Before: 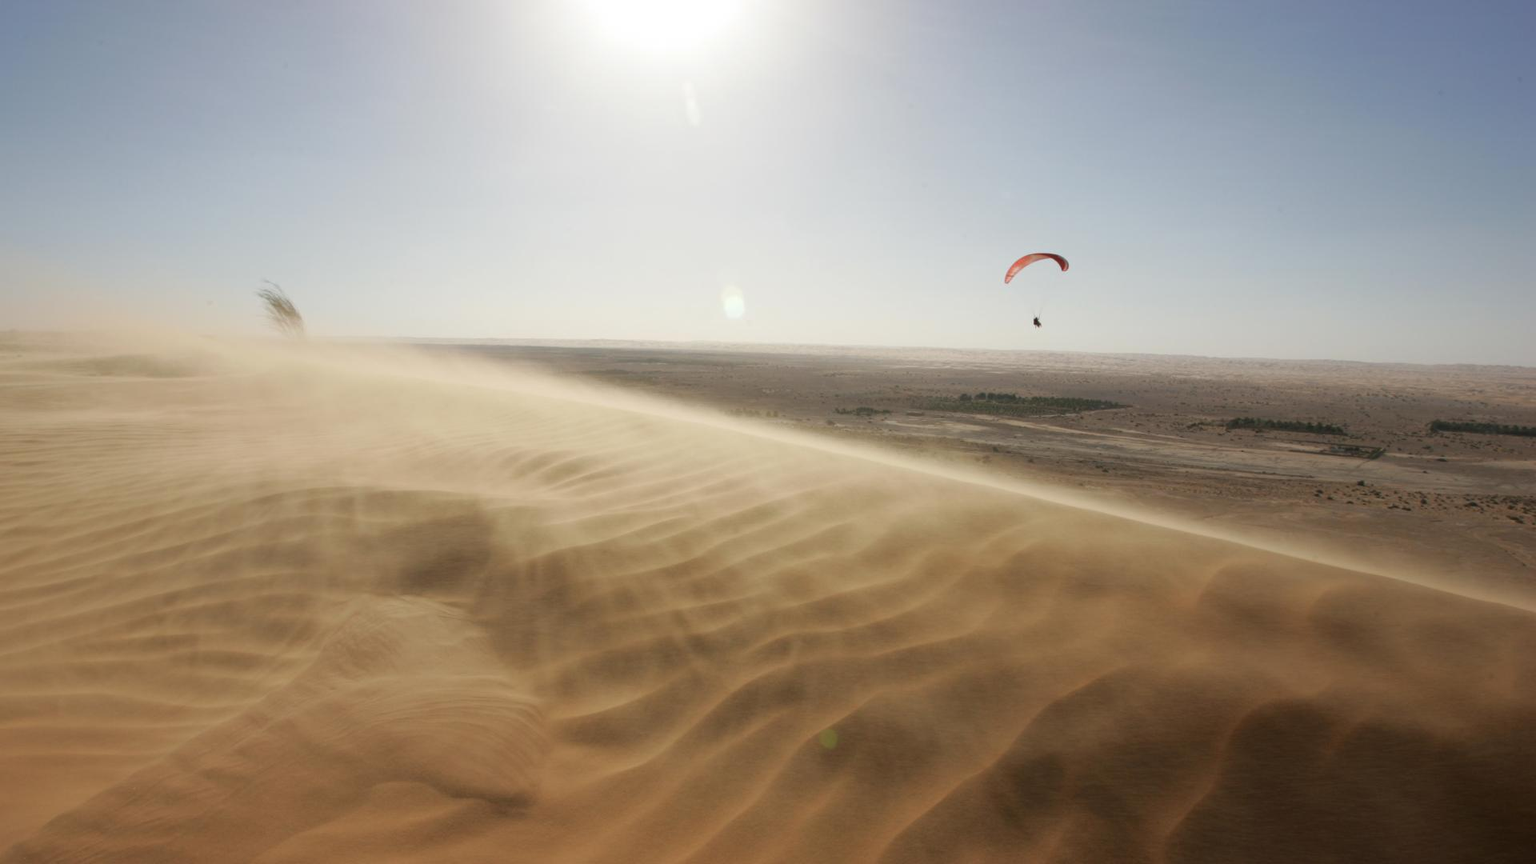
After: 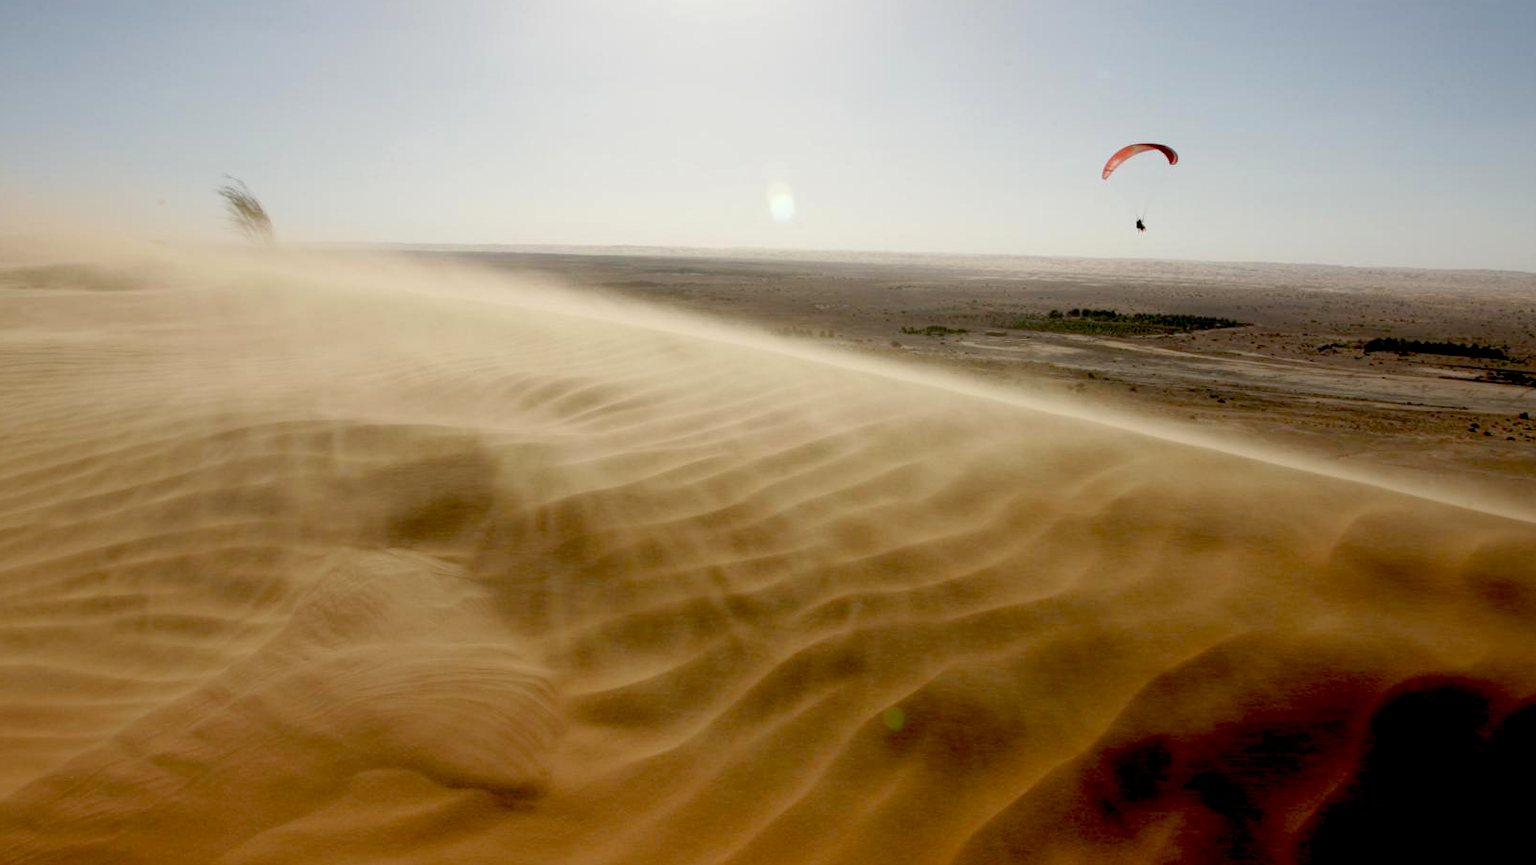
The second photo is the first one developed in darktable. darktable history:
exposure: black level correction 0.047, exposure 0.013 EV, compensate highlight preservation false
crop and rotate: left 4.82%, top 15.312%, right 10.687%
